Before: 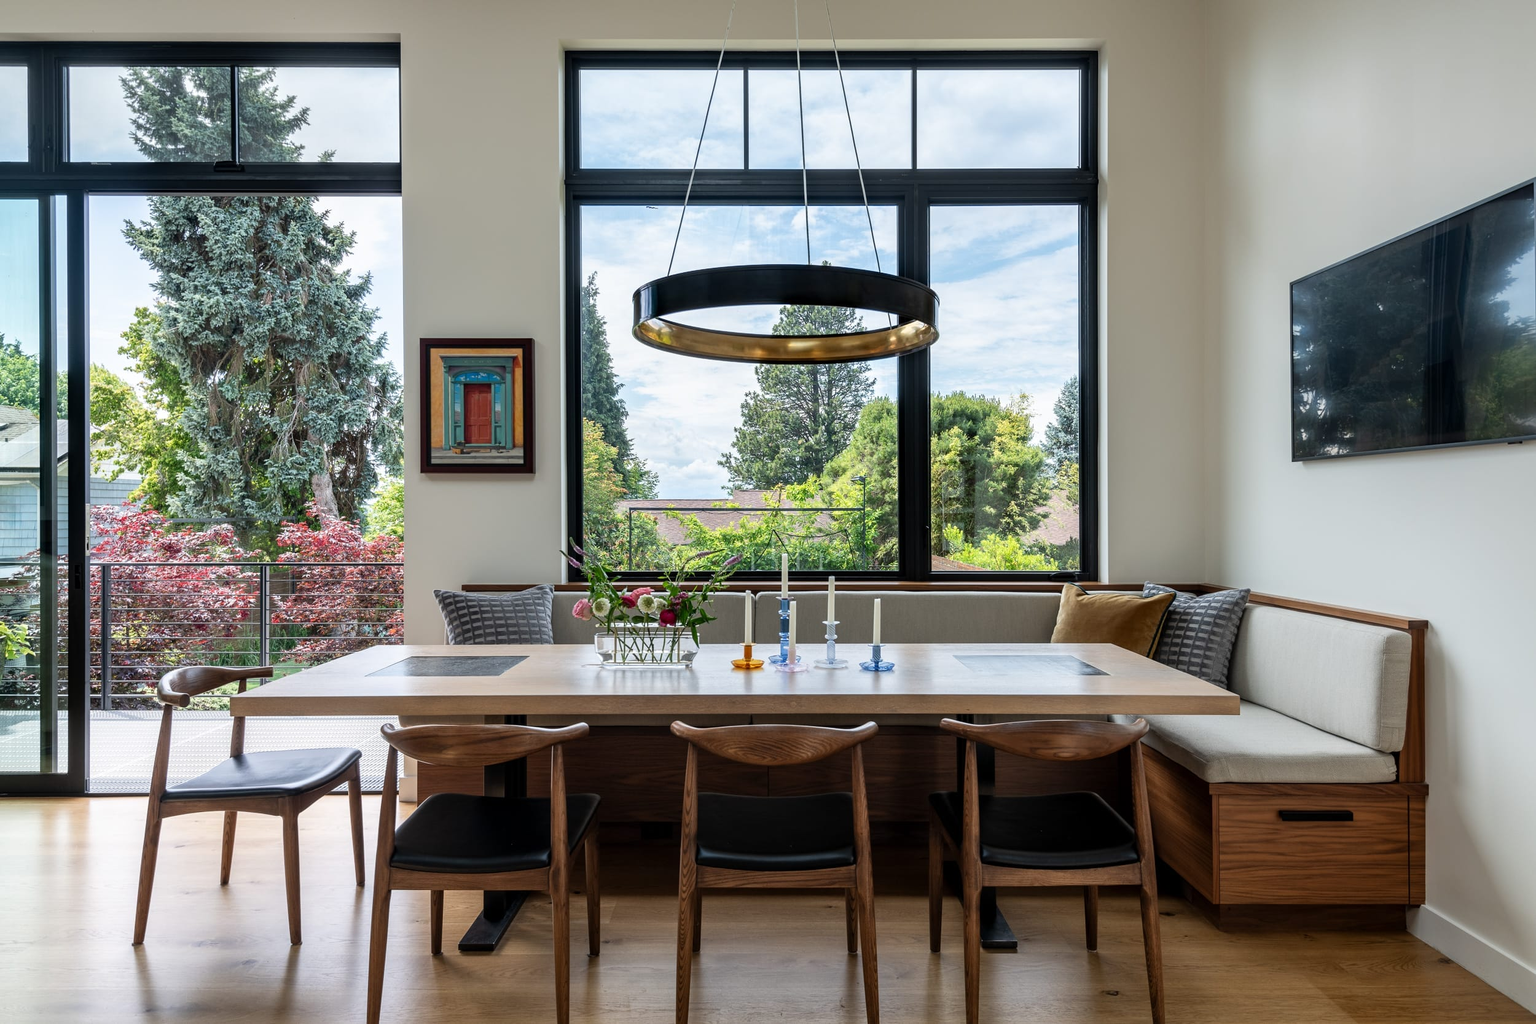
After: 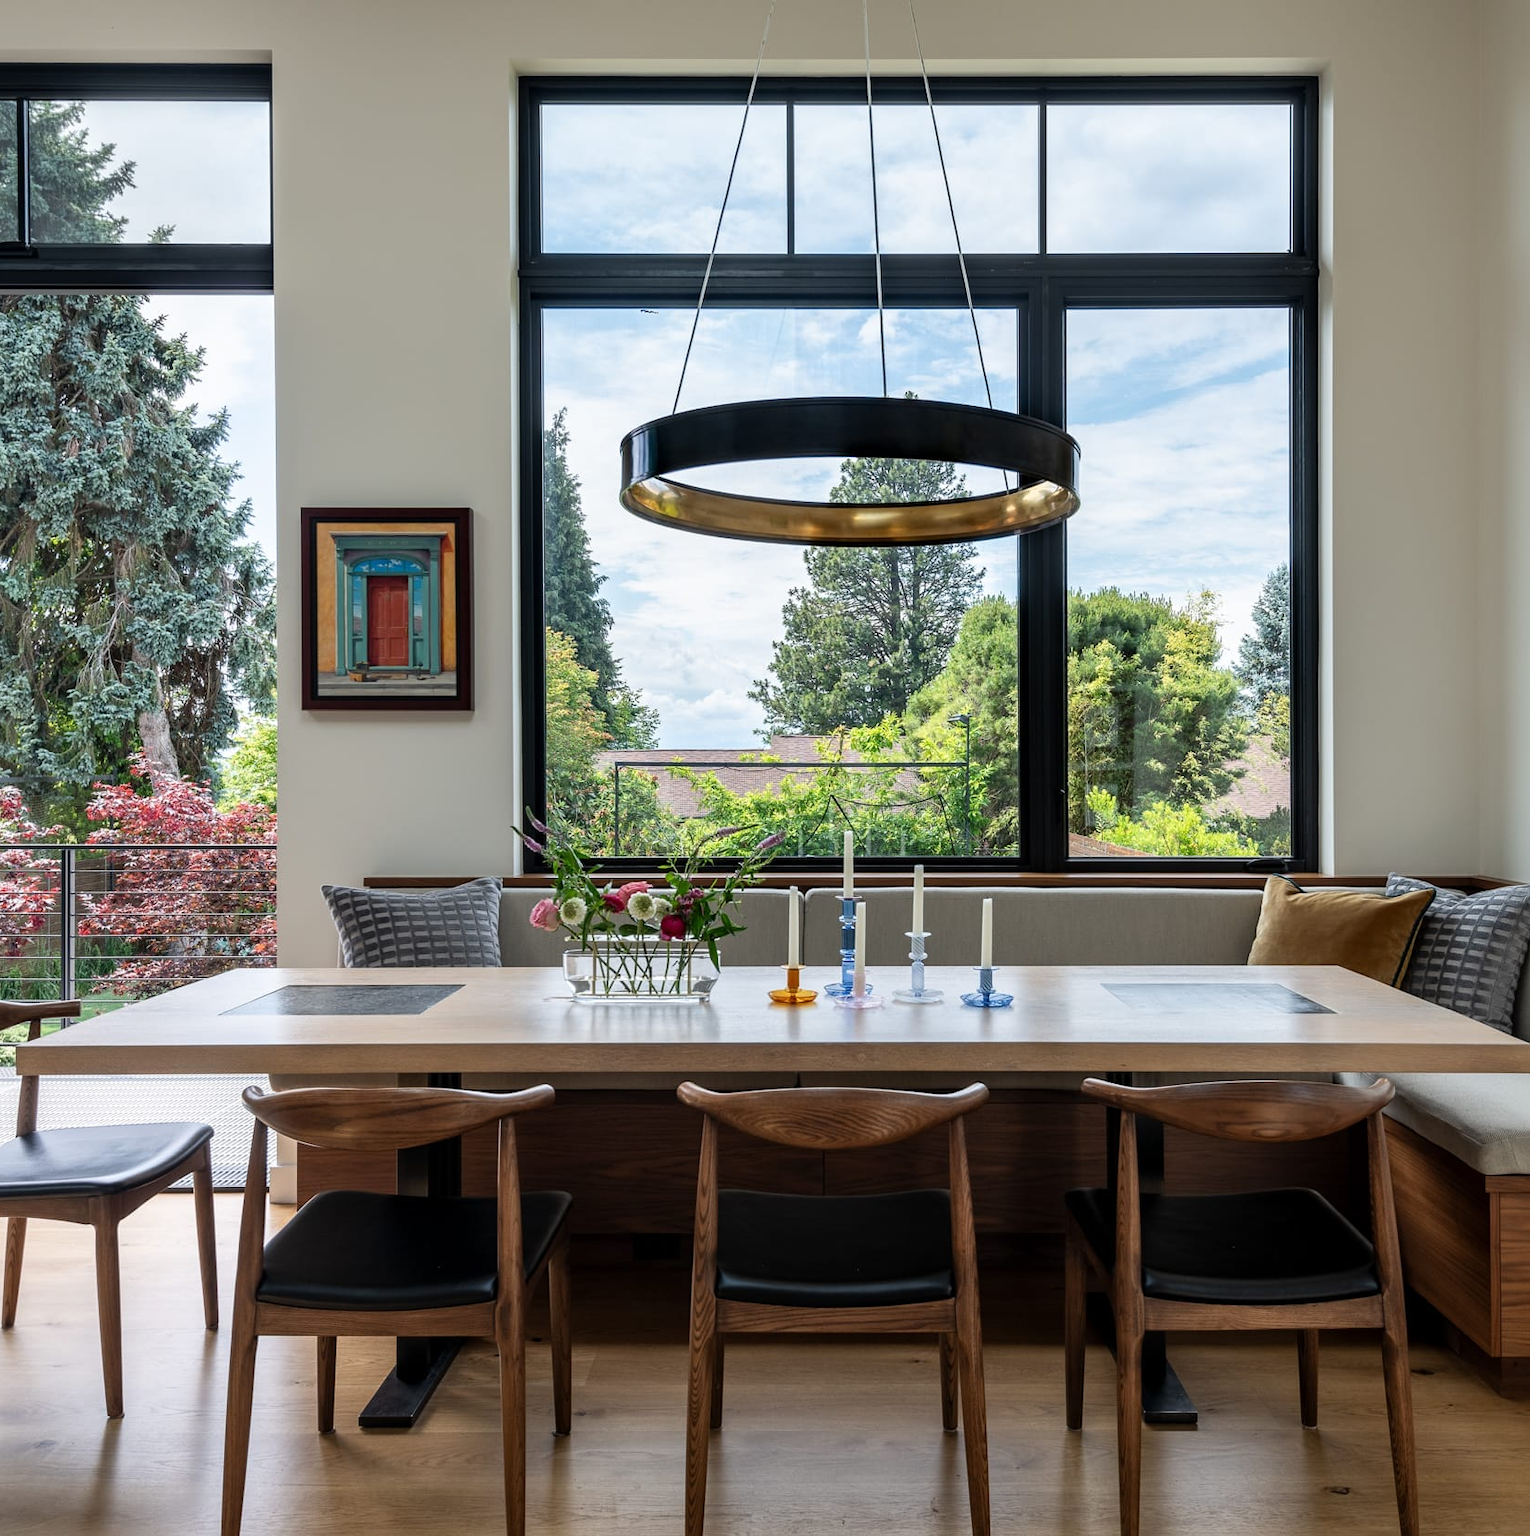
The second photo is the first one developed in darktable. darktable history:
crop and rotate: left 14.289%, right 19.283%
